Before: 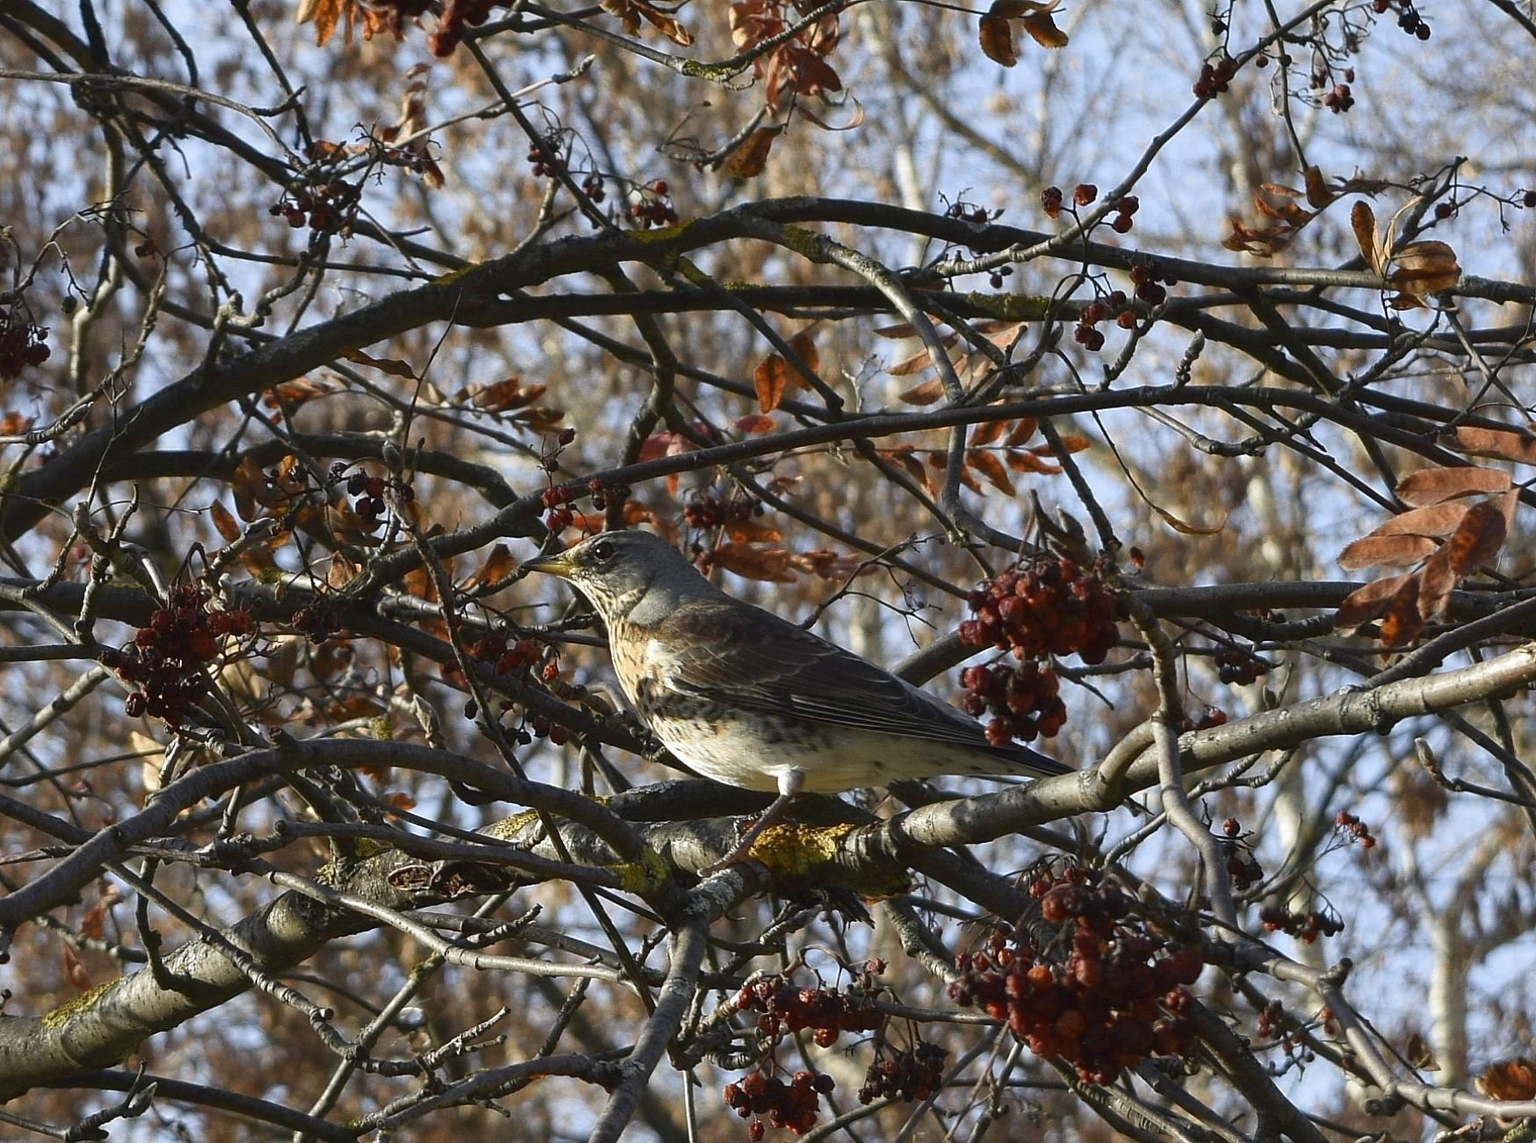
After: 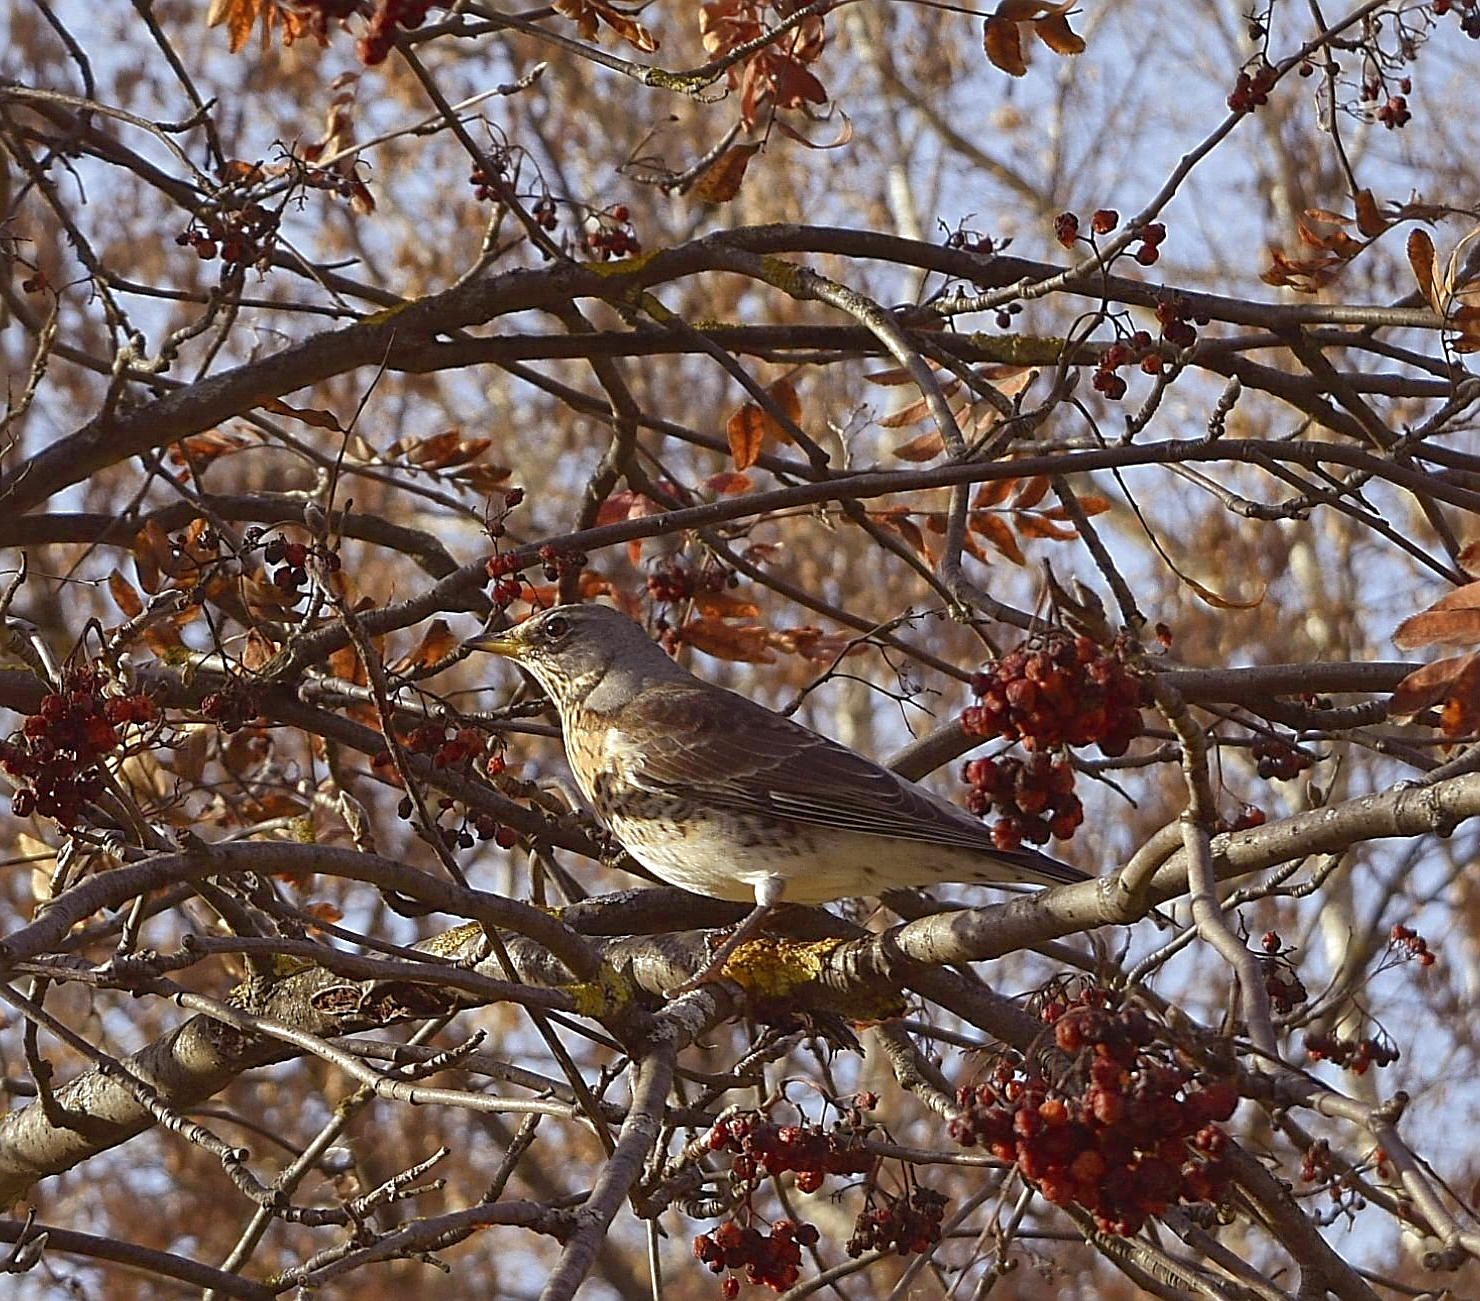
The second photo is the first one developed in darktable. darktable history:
shadows and highlights: on, module defaults
crop: left 7.493%, right 7.831%
sharpen: radius 2.767
color balance rgb: power › chroma 1.572%, power › hue 25.73°, perceptual saturation grading › global saturation 0.565%
